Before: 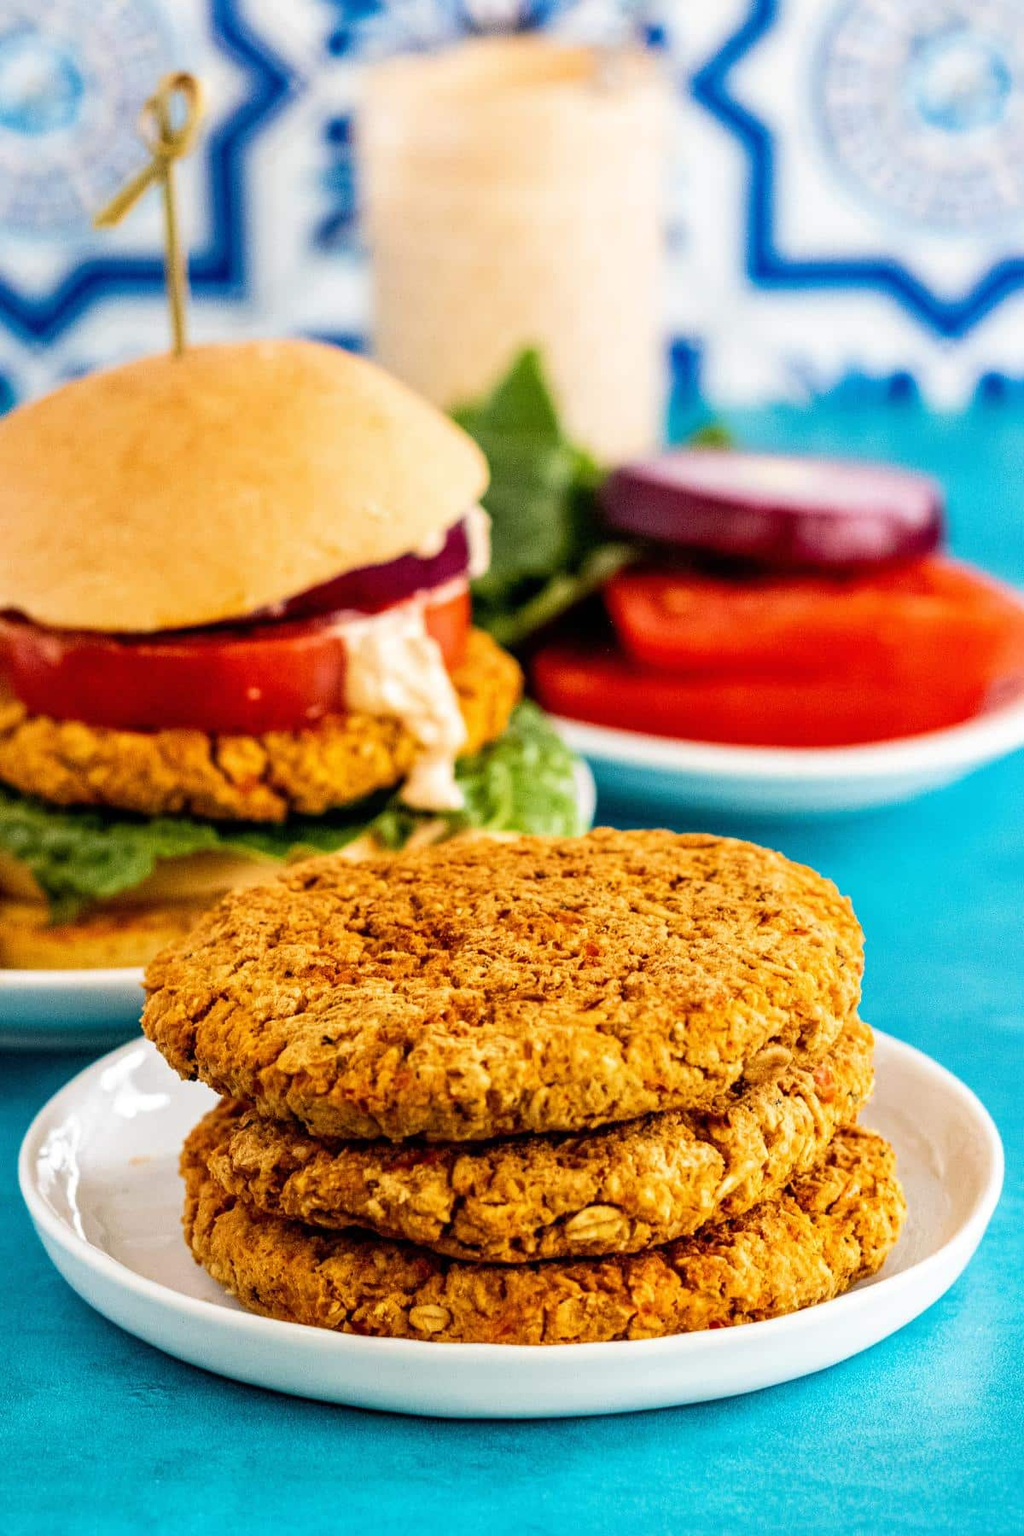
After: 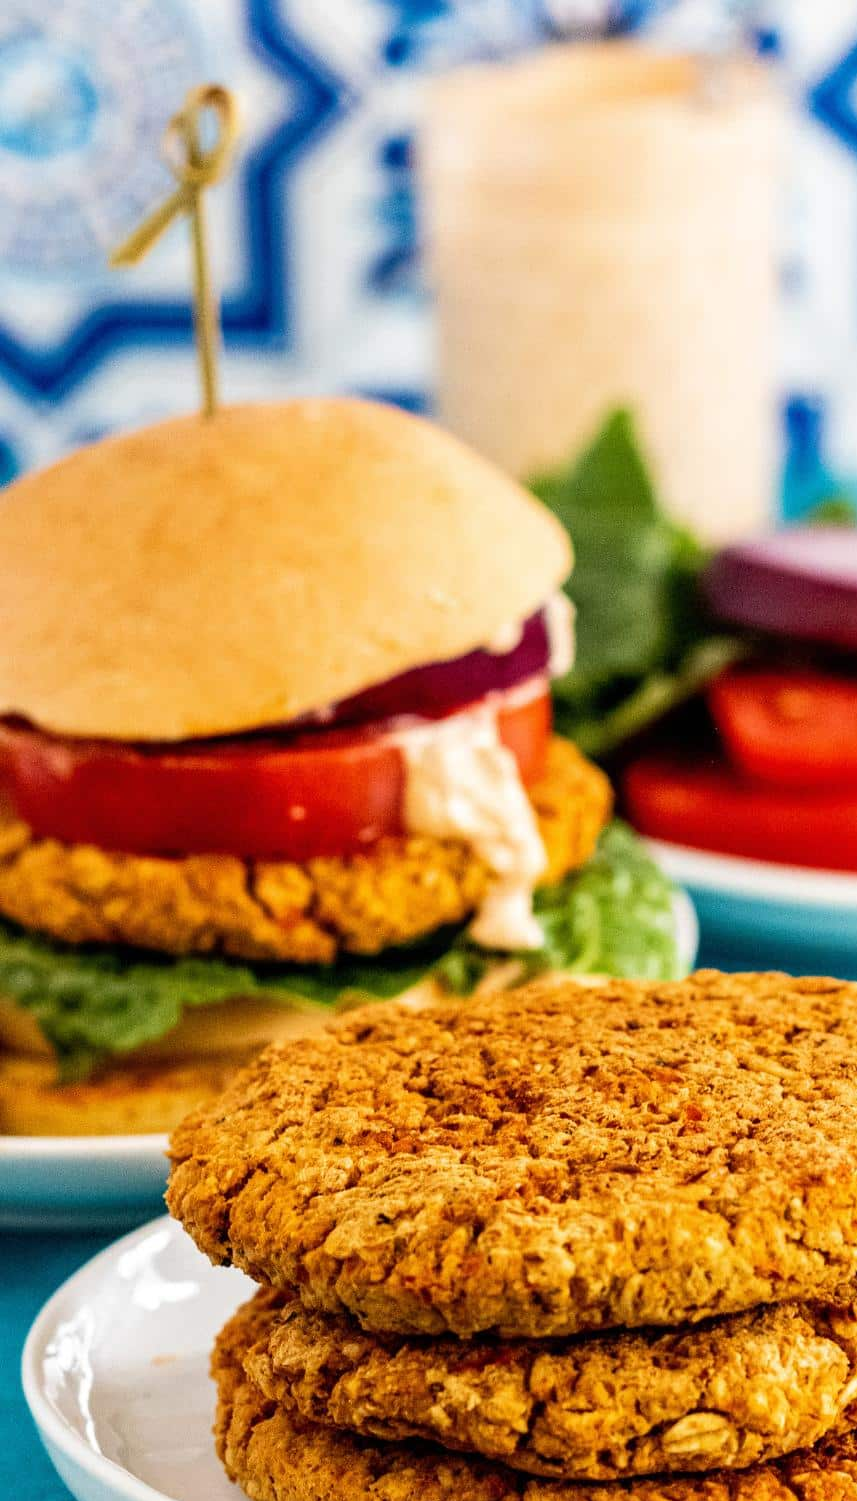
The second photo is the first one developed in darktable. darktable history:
crop: right 28.504%, bottom 16.557%
